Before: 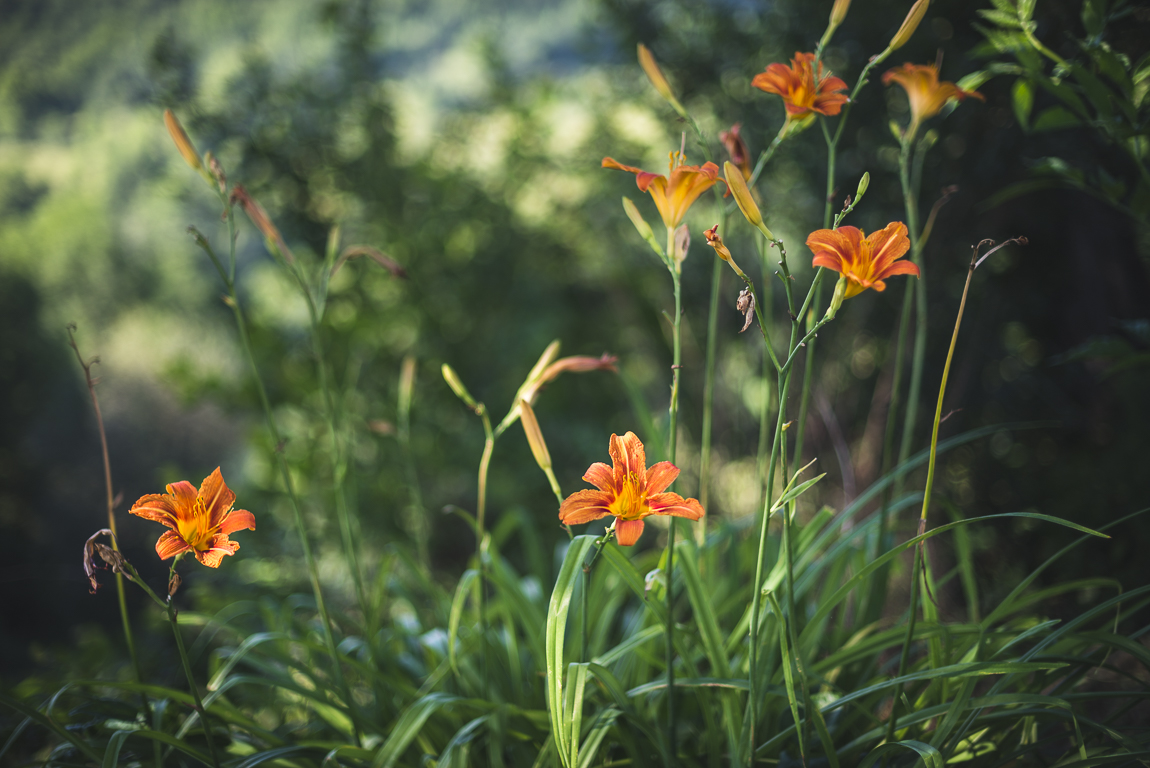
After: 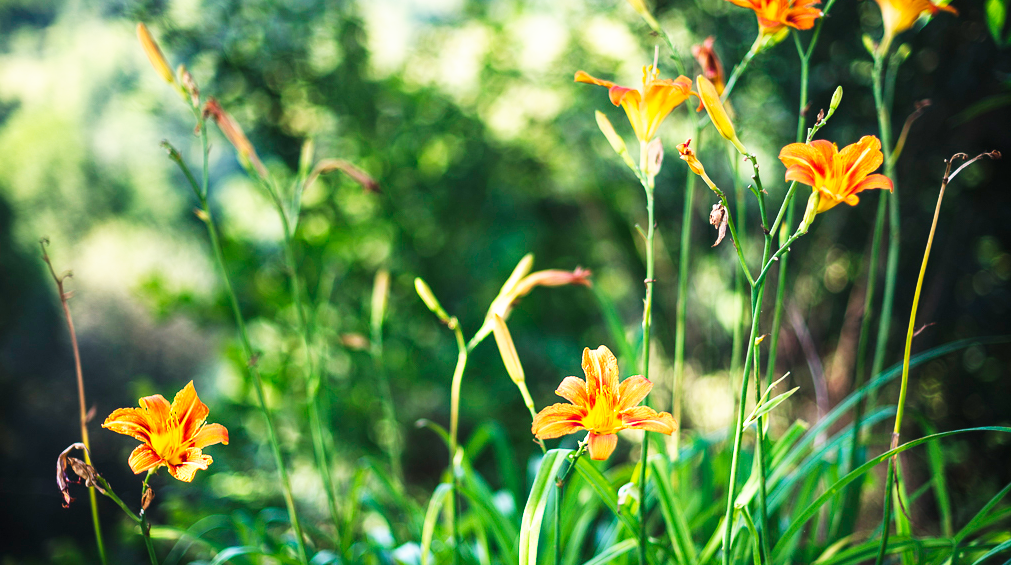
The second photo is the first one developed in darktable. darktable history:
base curve: curves: ch0 [(0, 0) (0.007, 0.004) (0.027, 0.03) (0.046, 0.07) (0.207, 0.54) (0.442, 0.872) (0.673, 0.972) (1, 1)], preserve colors none
crop and rotate: left 2.425%, top 11.305%, right 9.6%, bottom 15.08%
